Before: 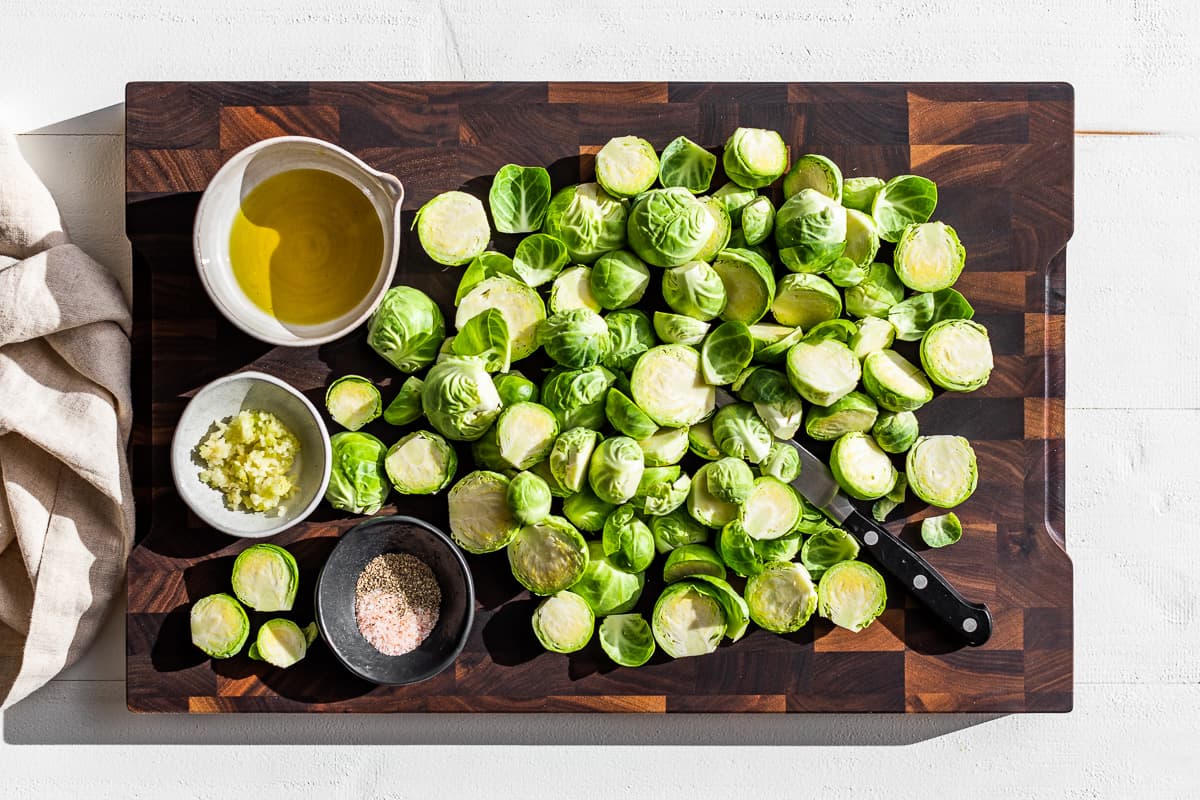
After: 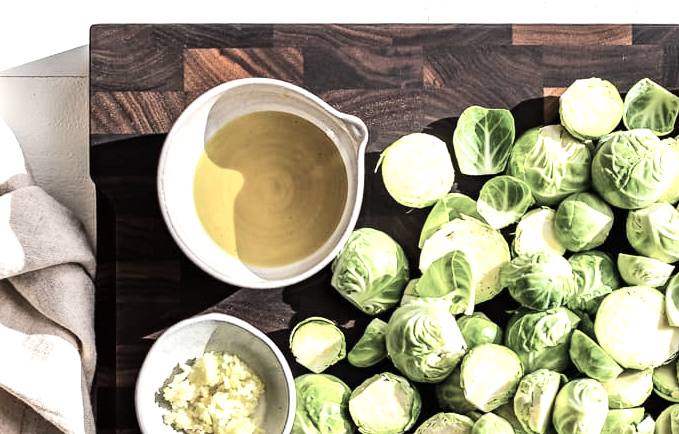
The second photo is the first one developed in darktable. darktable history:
tone equalizer: edges refinement/feathering 500, mask exposure compensation -1.57 EV, preserve details no
exposure: black level correction 0, exposure 0.698 EV, compensate highlight preservation false
color correction: highlights b* 0.034, saturation 0.522
tone curve: curves: ch0 [(0, 0) (0.071, 0.06) (0.253, 0.242) (0.437, 0.498) (0.55, 0.644) (0.657, 0.749) (0.823, 0.876) (1, 0.99)]; ch1 [(0, 0) (0.346, 0.307) (0.408, 0.369) (0.453, 0.457) (0.476, 0.489) (0.502, 0.493) (0.521, 0.515) (0.537, 0.531) (0.612, 0.641) (0.676, 0.728) (1, 1)]; ch2 [(0, 0) (0.346, 0.34) (0.434, 0.46) (0.485, 0.494) (0.5, 0.494) (0.511, 0.504) (0.537, 0.551) (0.579, 0.599) (0.625, 0.686) (1, 1)], color space Lab, linked channels, preserve colors none
crop and rotate: left 3.06%, top 7.4%, right 40.316%, bottom 38.325%
